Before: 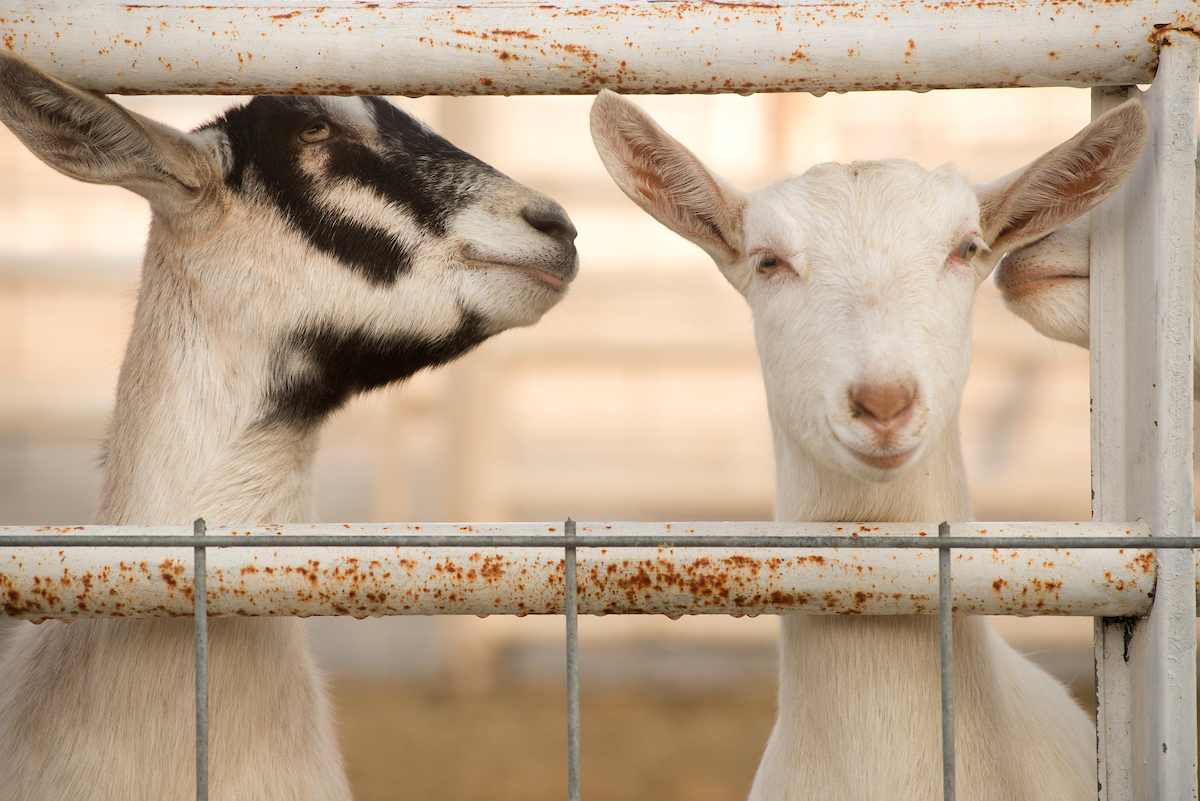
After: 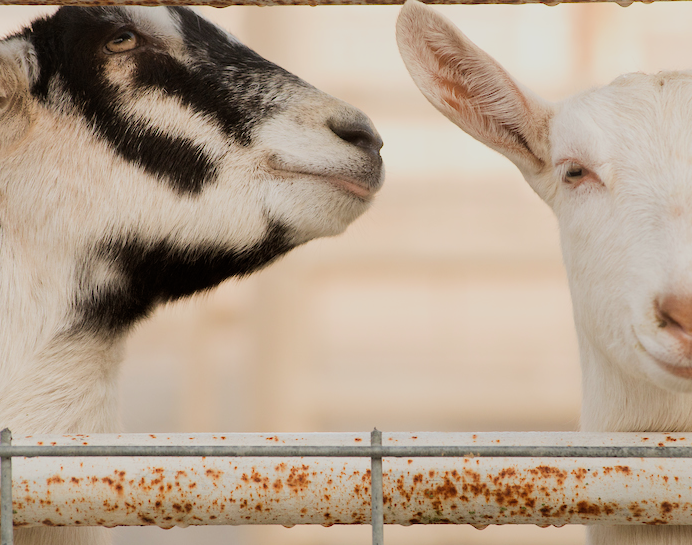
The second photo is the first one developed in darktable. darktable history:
crop: left 16.231%, top 11.283%, right 26.04%, bottom 20.676%
filmic rgb: black relative exposure -7.65 EV, white relative exposure 4.56 EV, threshold 3.04 EV, hardness 3.61, enable highlight reconstruction true
exposure: exposure 0.296 EV, compensate exposure bias true, compensate highlight preservation false
